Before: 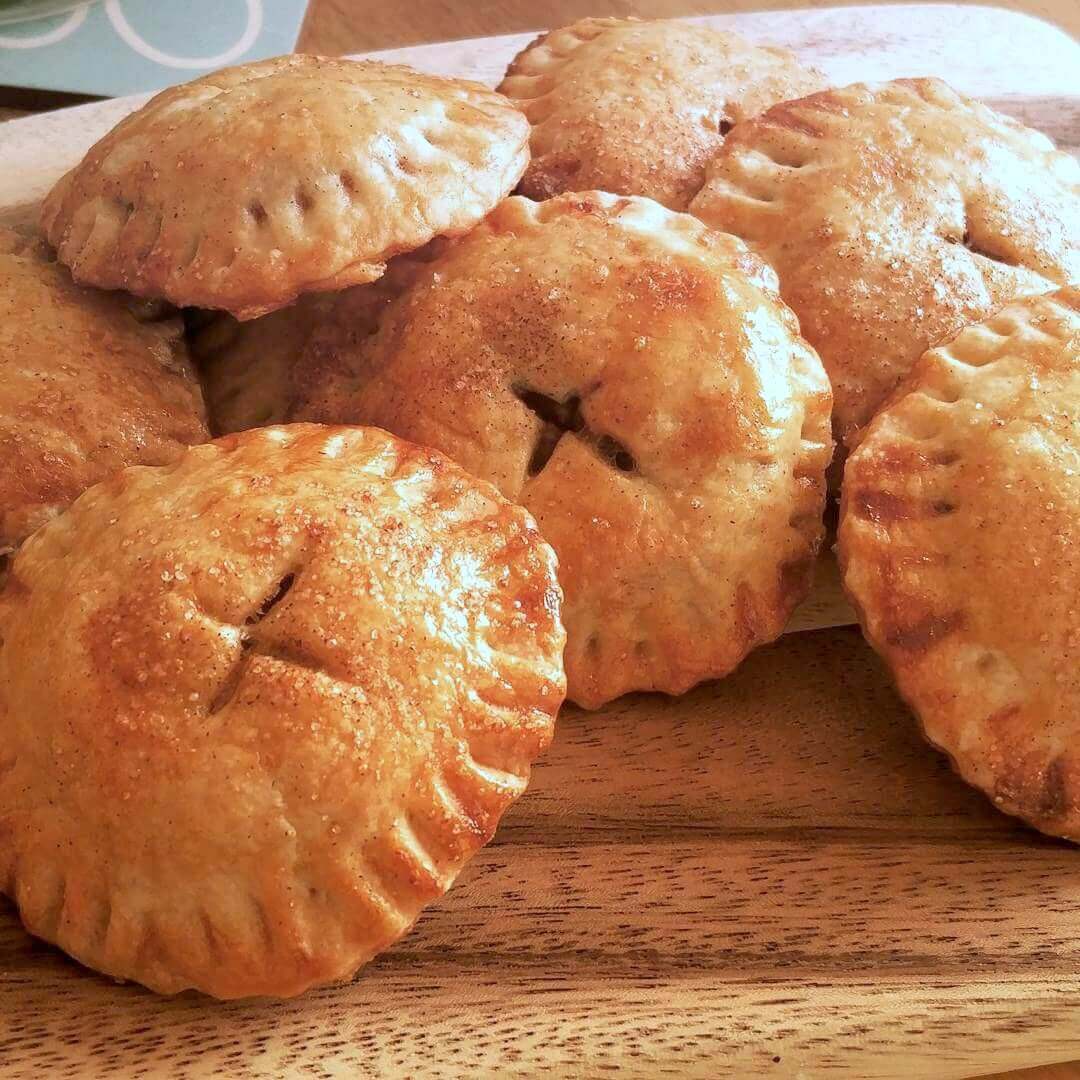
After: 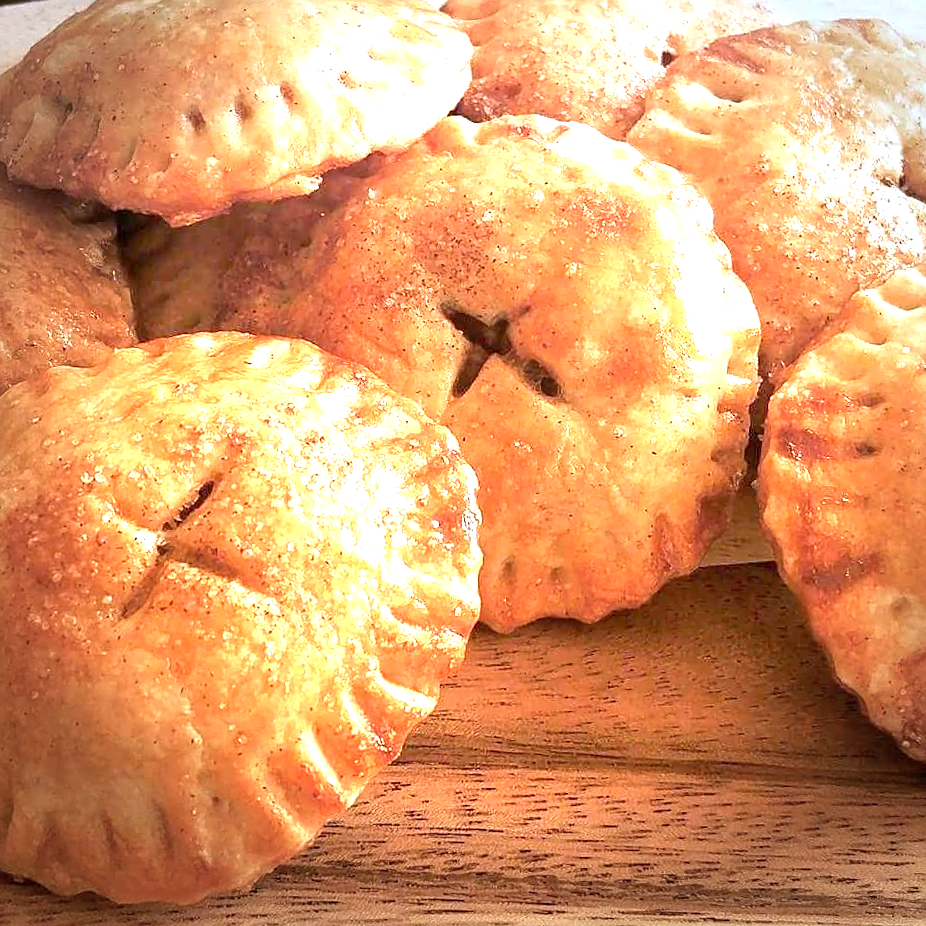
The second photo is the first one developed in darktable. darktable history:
exposure: black level correction 0, exposure 1.348 EV, compensate exposure bias true, compensate highlight preservation false
vignetting: fall-off radius 31.87%, brightness -0.584, saturation -0.124, center (0.039, -0.091)
crop and rotate: angle -2.97°, left 5.248%, top 5.213%, right 4.614%, bottom 4.672%
sharpen: on, module defaults
